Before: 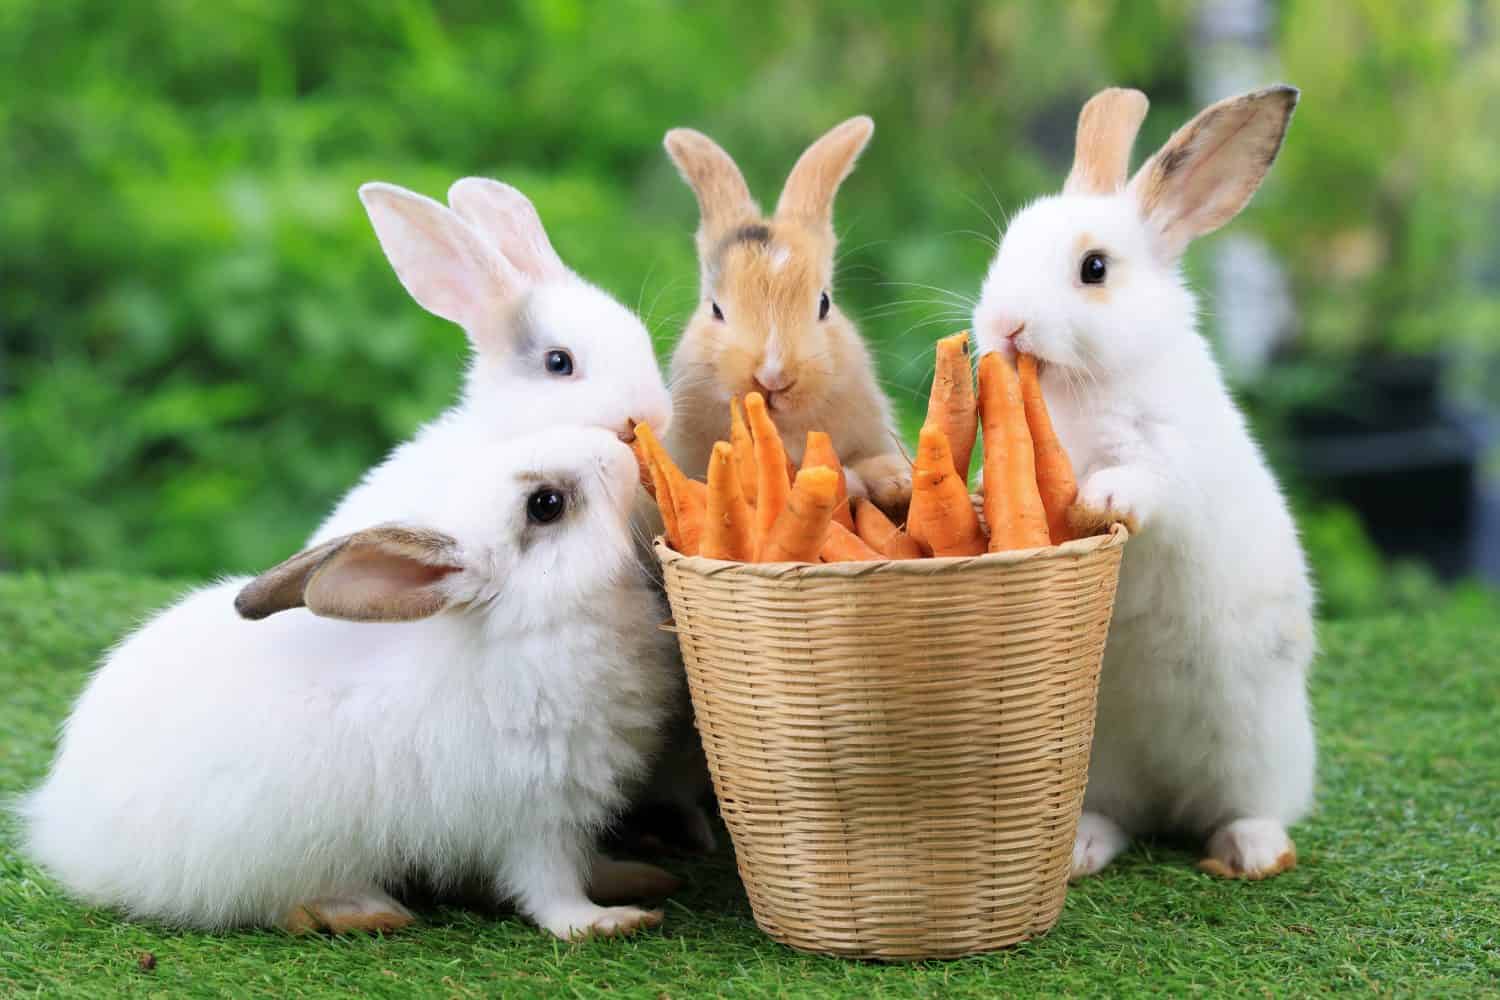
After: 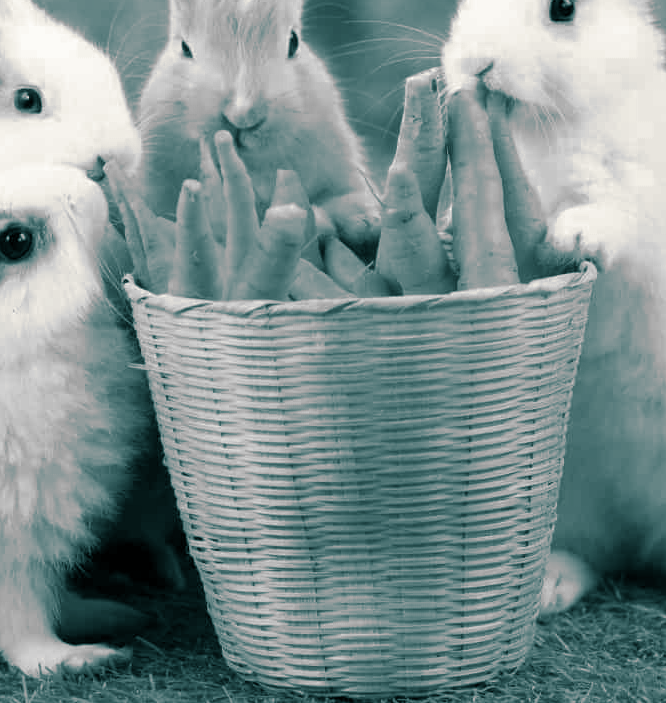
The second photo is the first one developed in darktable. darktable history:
crop: left 35.432%, top 26.233%, right 20.145%, bottom 3.432%
color zones: curves: ch0 [(0.002, 0.593) (0.143, 0.417) (0.285, 0.541) (0.455, 0.289) (0.608, 0.327) (0.727, 0.283) (0.869, 0.571) (1, 0.603)]; ch1 [(0, 0) (0.143, 0) (0.286, 0) (0.429, 0) (0.571, 0) (0.714, 0) (0.857, 0)]
split-toning: shadows › hue 186.43°, highlights › hue 49.29°, compress 30.29%
